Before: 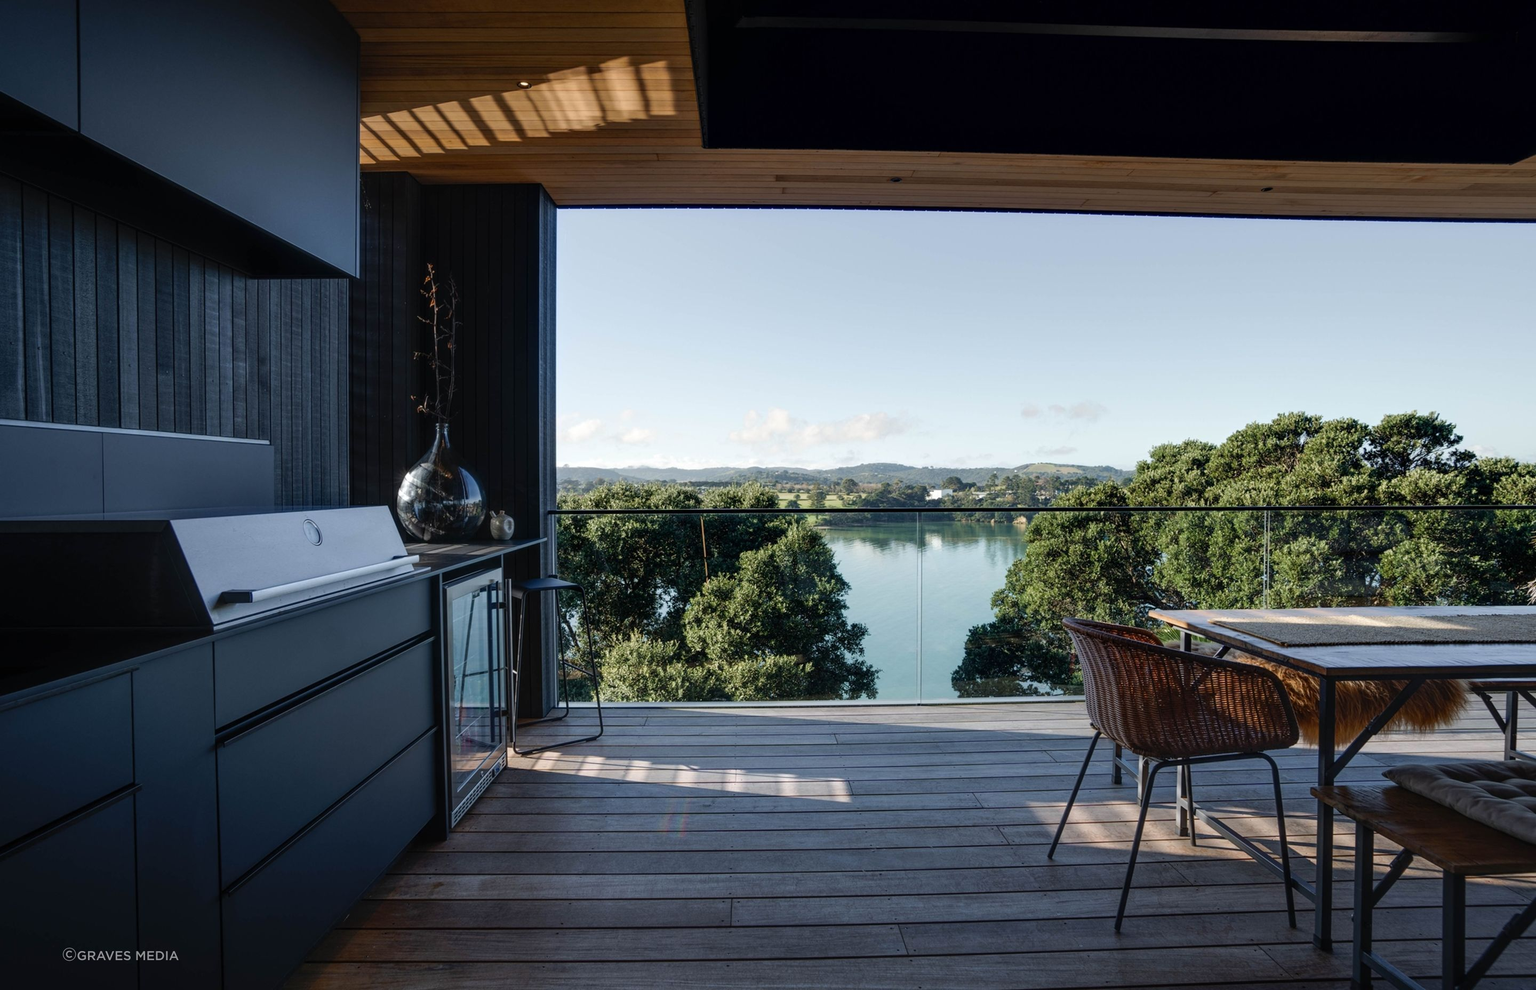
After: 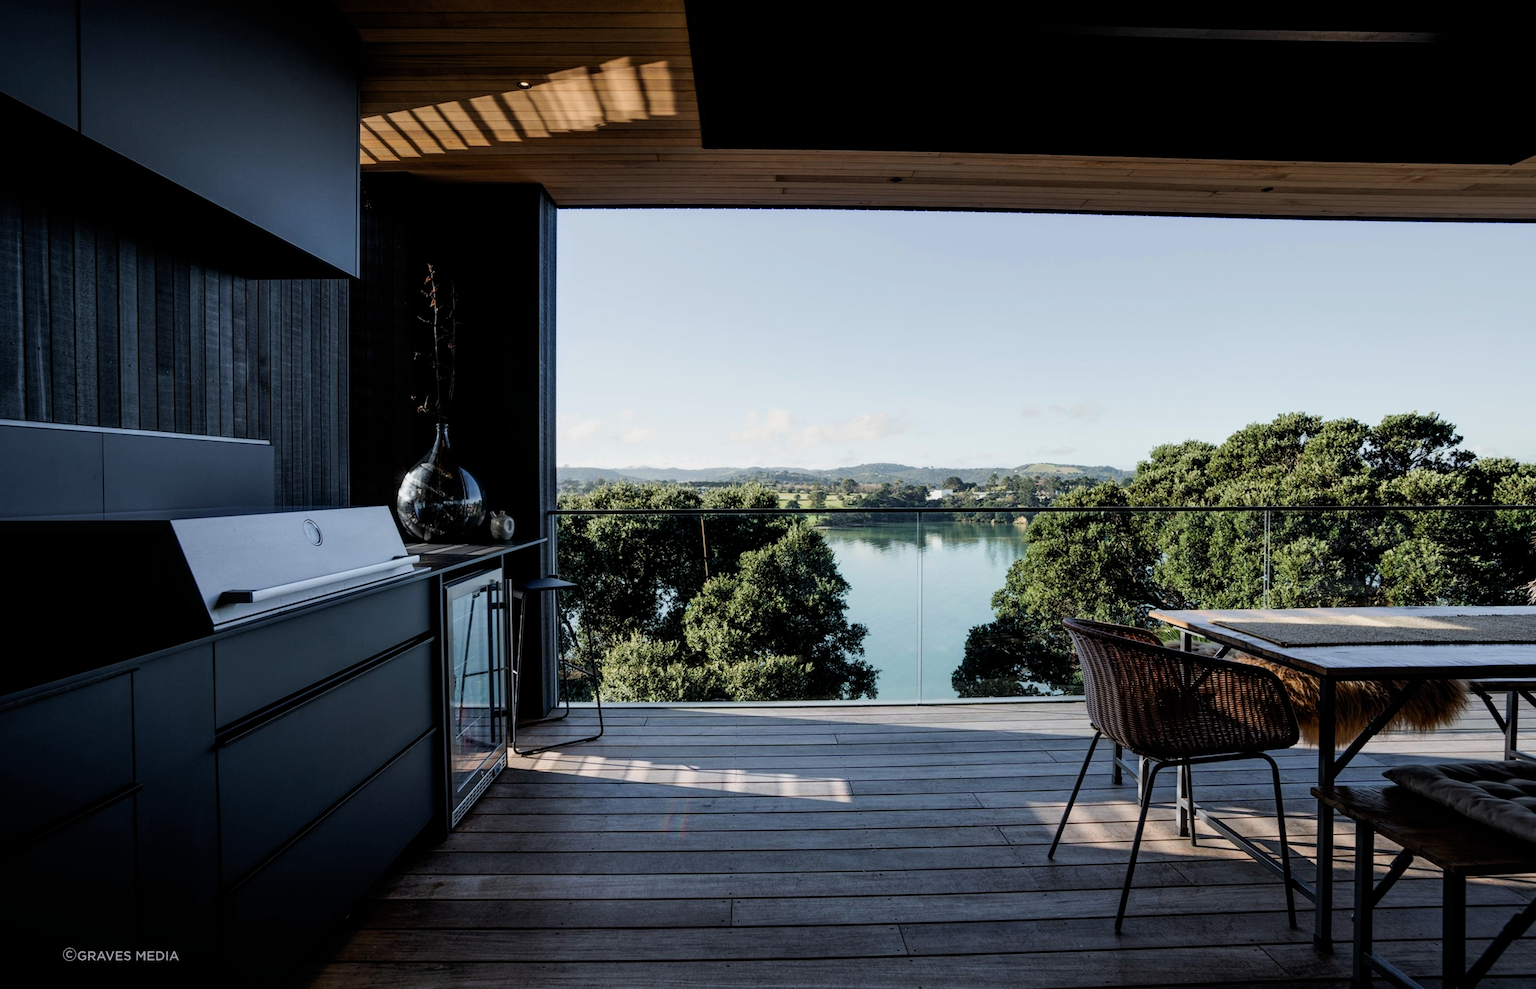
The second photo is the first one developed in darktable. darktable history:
filmic rgb: middle gray luminance 12.75%, black relative exposure -10.14 EV, white relative exposure 3.46 EV, target black luminance 0%, hardness 5.69, latitude 45.15%, contrast 1.233, highlights saturation mix 5.26%, shadows ↔ highlights balance 26.69%, iterations of high-quality reconstruction 0
